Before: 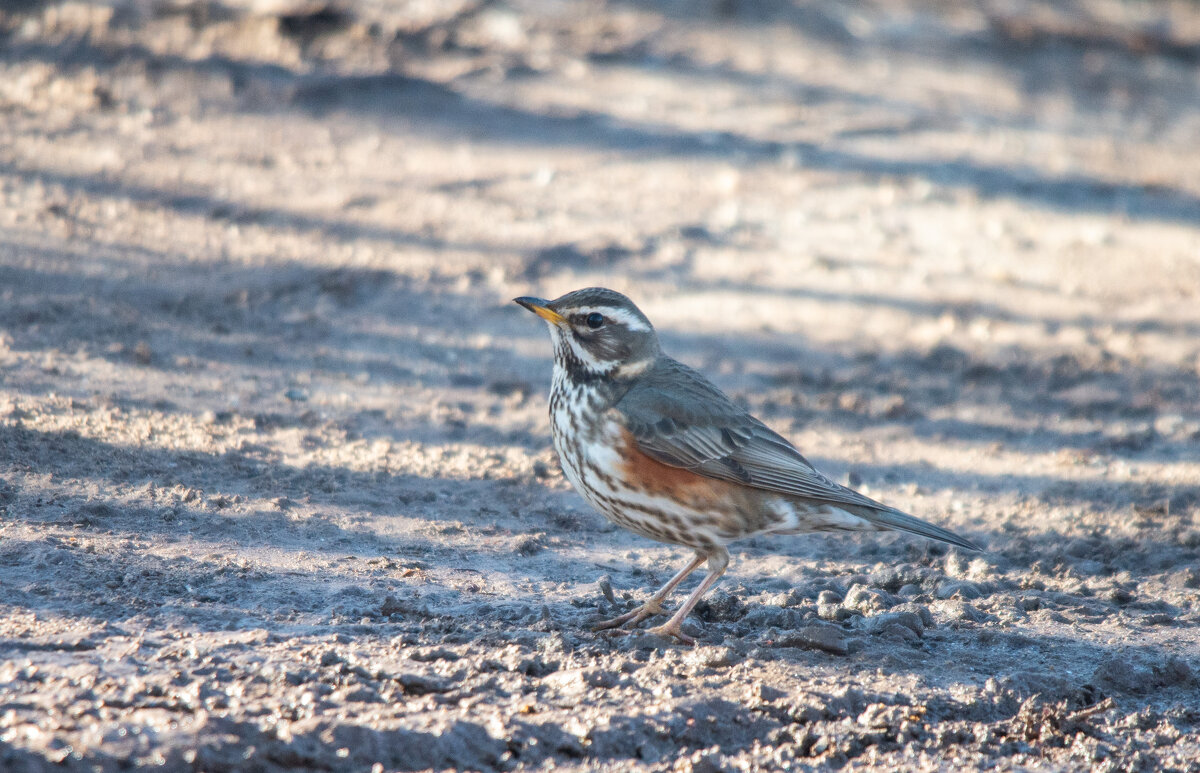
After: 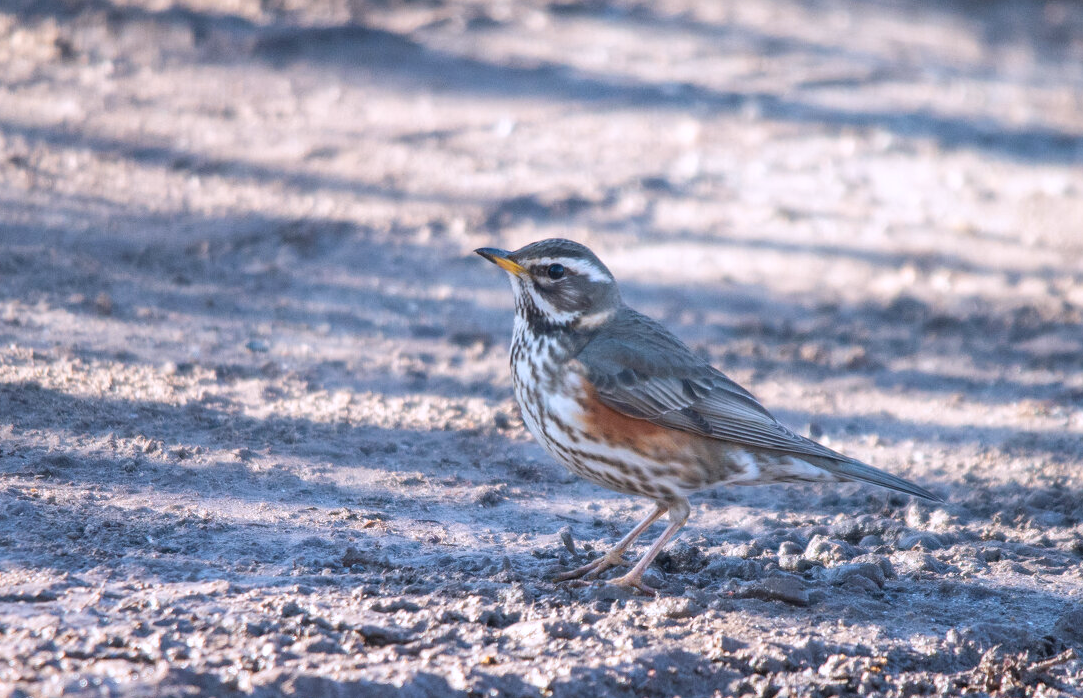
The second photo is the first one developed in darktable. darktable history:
crop: left 3.305%, top 6.436%, right 6.389%, bottom 3.258%
white balance: red 1.004, blue 1.096
shadows and highlights: radius 334.93, shadows 63.48, highlights 6.06, compress 87.7%, highlights color adjustment 39.73%, soften with gaussian
